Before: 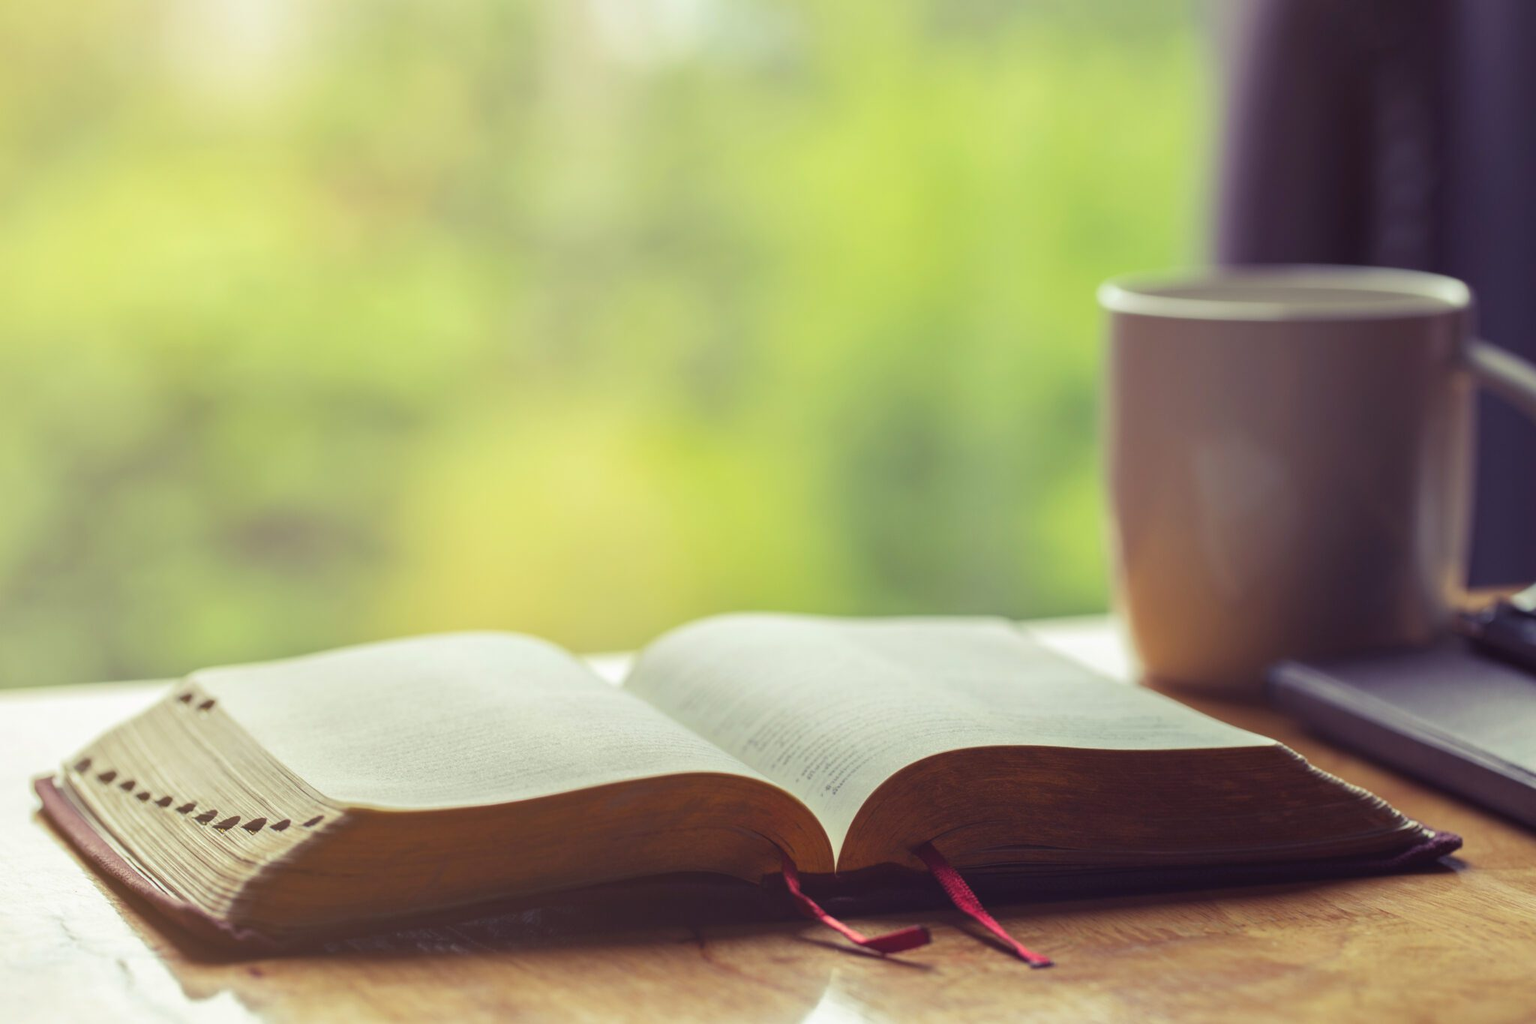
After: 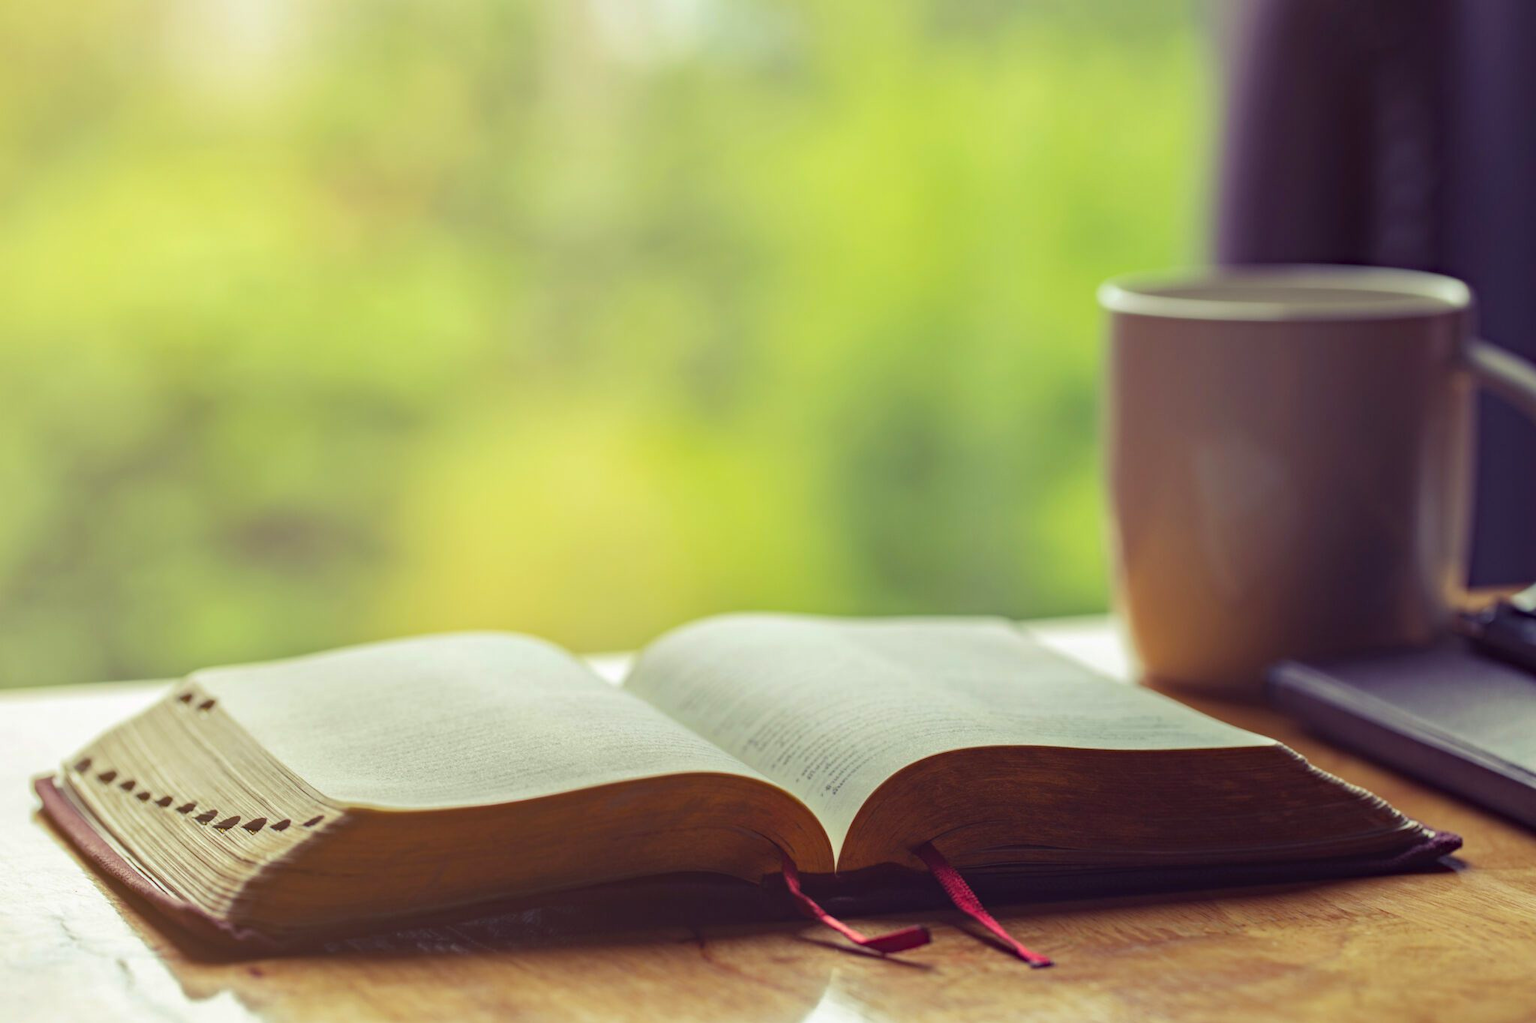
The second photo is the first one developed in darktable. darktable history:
haze removal: strength 0.277, distance 0.253, compatibility mode true, adaptive false
